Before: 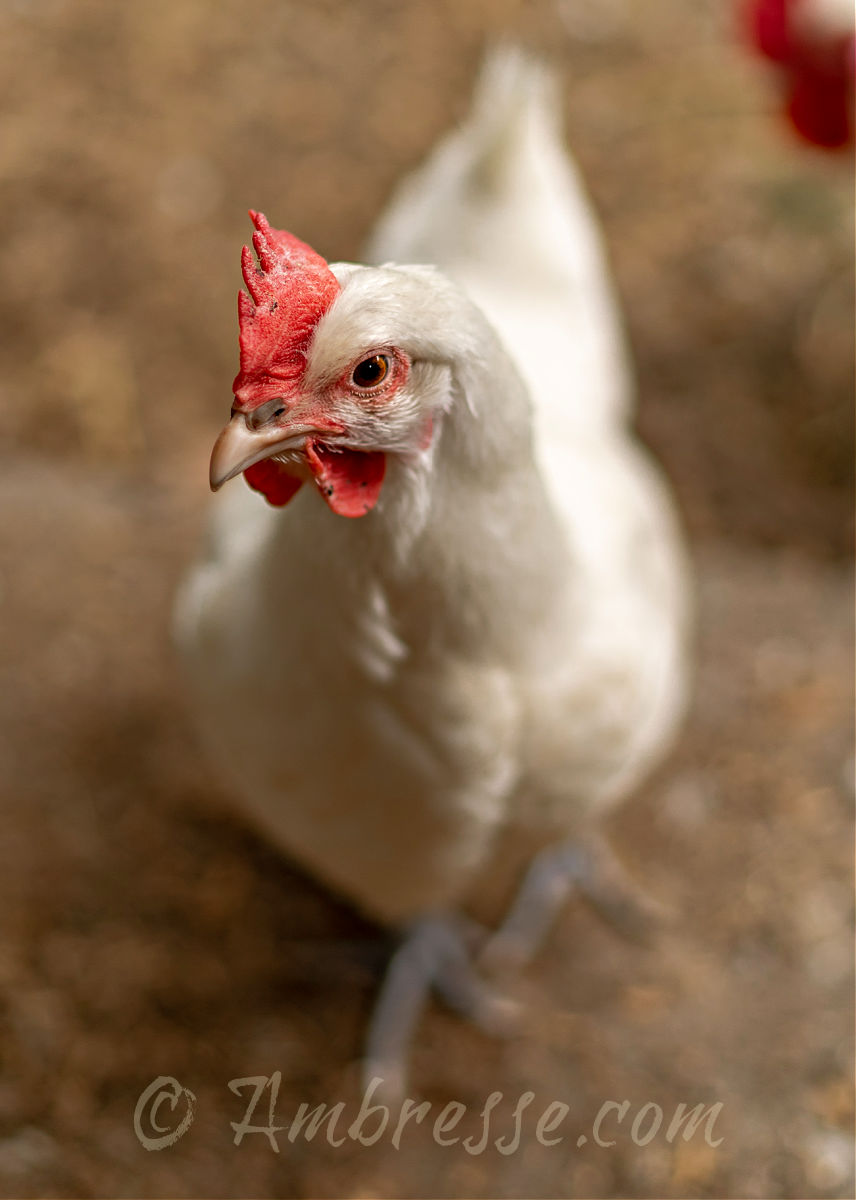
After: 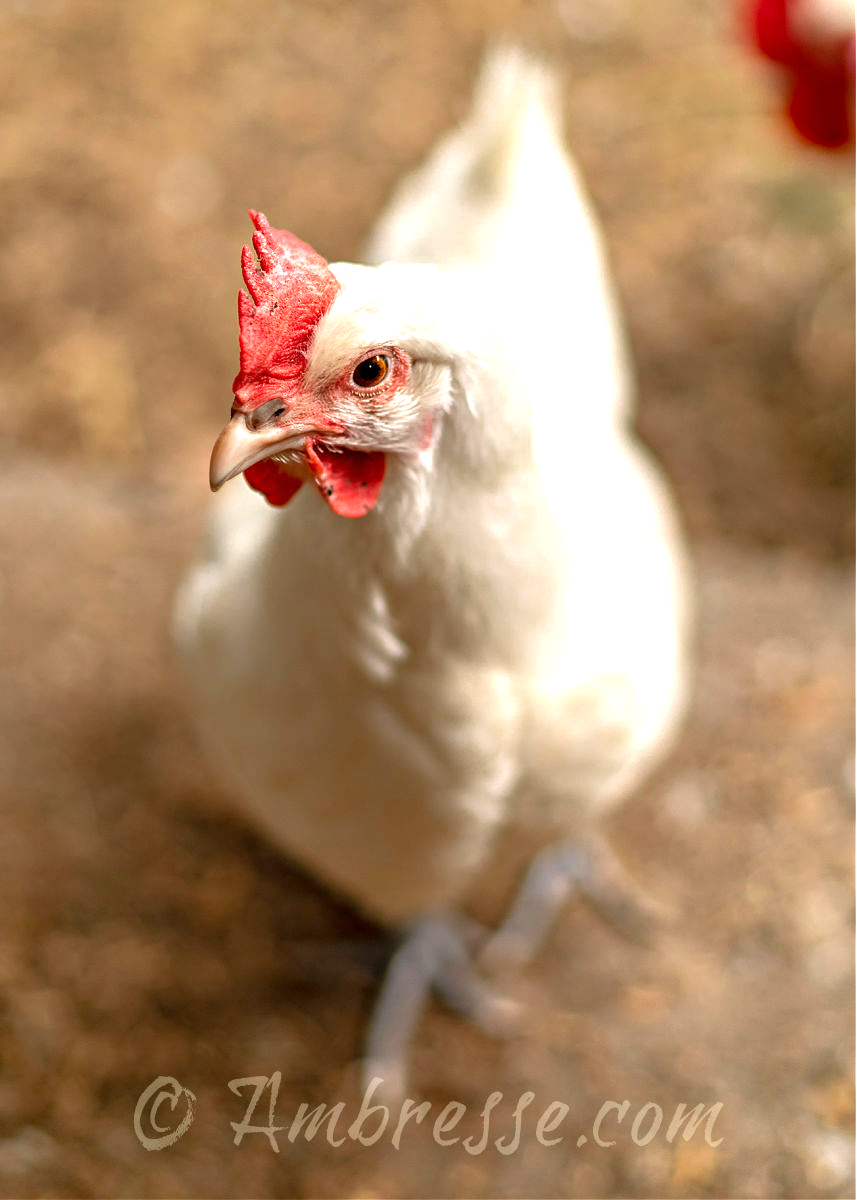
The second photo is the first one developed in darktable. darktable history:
vignetting: brightness -0.233, saturation 0.141
exposure: exposure 0.921 EV, compensate highlight preservation false
